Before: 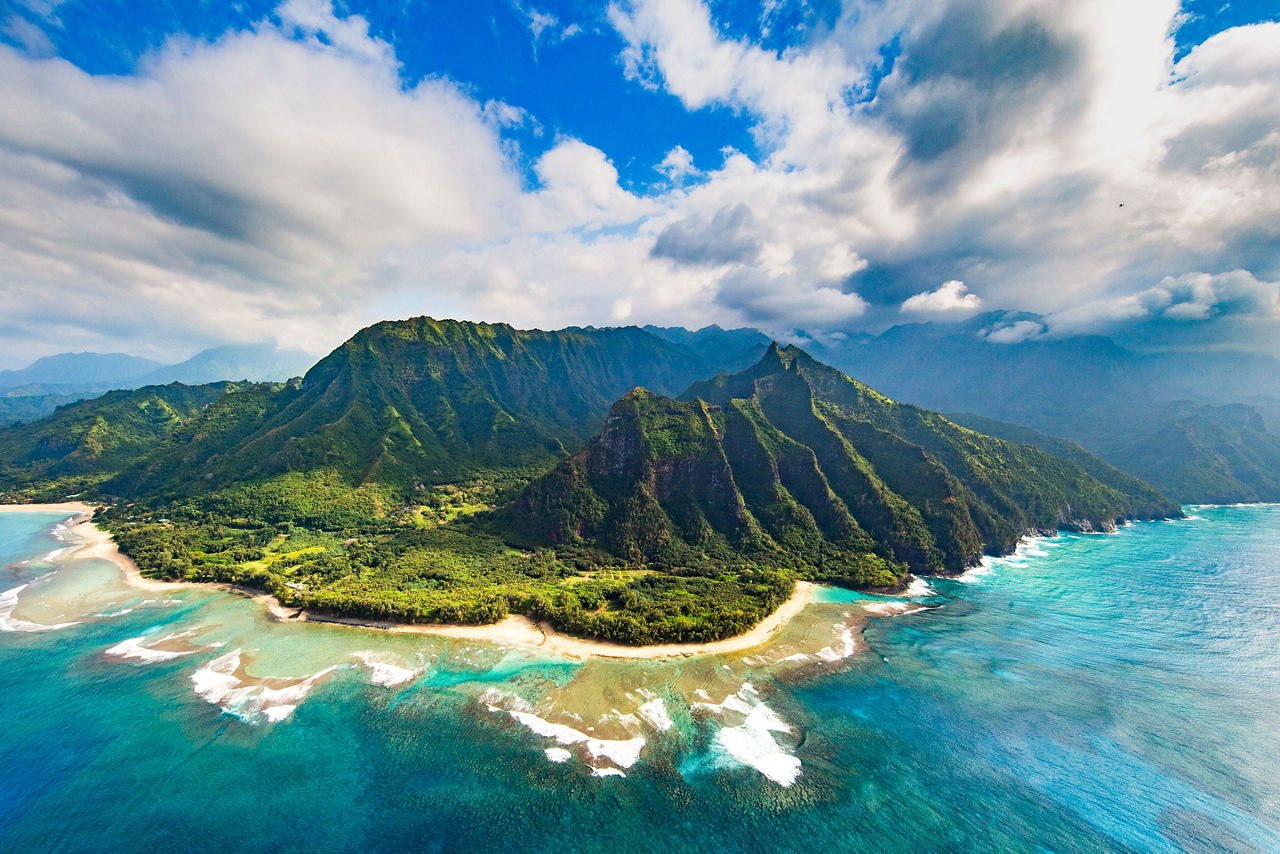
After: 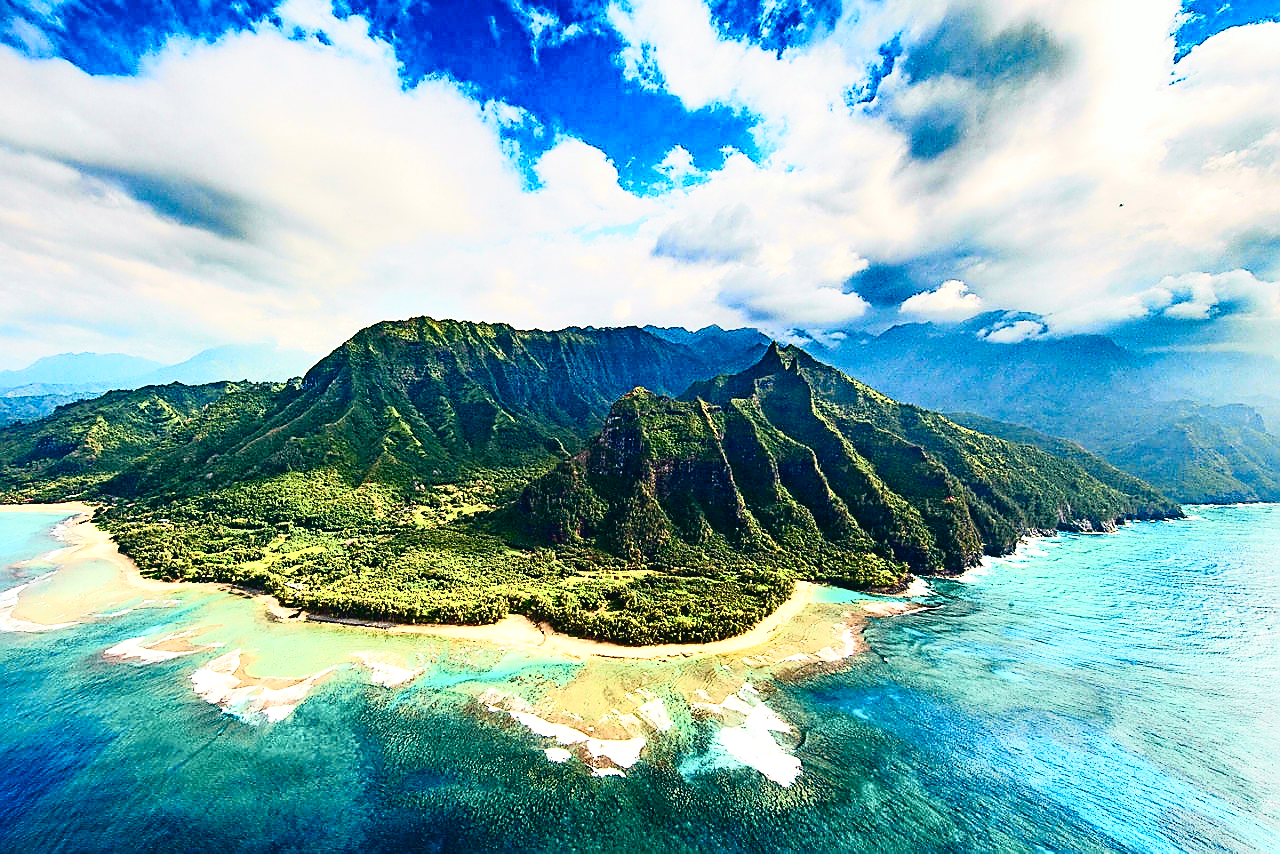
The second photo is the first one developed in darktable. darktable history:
sharpen: radius 1.41, amount 1.261, threshold 0.817
color balance rgb: shadows lift › chroma 0.967%, shadows lift › hue 114.87°, shadows fall-off 100.898%, perceptual saturation grading › global saturation 20%, perceptual saturation grading › highlights -49.988%, perceptual saturation grading › shadows 24.699%, perceptual brilliance grading › highlights 10.495%, perceptual brilliance grading › shadows -10.812%, mask middle-gray fulcrum 22.199%, global vibrance 16.288%, saturation formula JzAzBz (2021)
tone curve: curves: ch0 [(0.003, 0.032) (0.037, 0.037) (0.149, 0.117) (0.297, 0.318) (0.41, 0.48) (0.541, 0.649) (0.722, 0.857) (0.875, 0.946) (1, 0.98)]; ch1 [(0, 0) (0.305, 0.325) (0.453, 0.437) (0.482, 0.474) (0.501, 0.498) (0.506, 0.503) (0.559, 0.576) (0.6, 0.635) (0.656, 0.707) (1, 1)]; ch2 [(0, 0) (0.323, 0.277) (0.408, 0.399) (0.45, 0.48) (0.499, 0.502) (0.515, 0.532) (0.573, 0.602) (0.653, 0.675) (0.75, 0.756) (1, 1)], color space Lab, independent channels, preserve colors none
exposure: exposure 0.219 EV, compensate exposure bias true, compensate highlight preservation false
